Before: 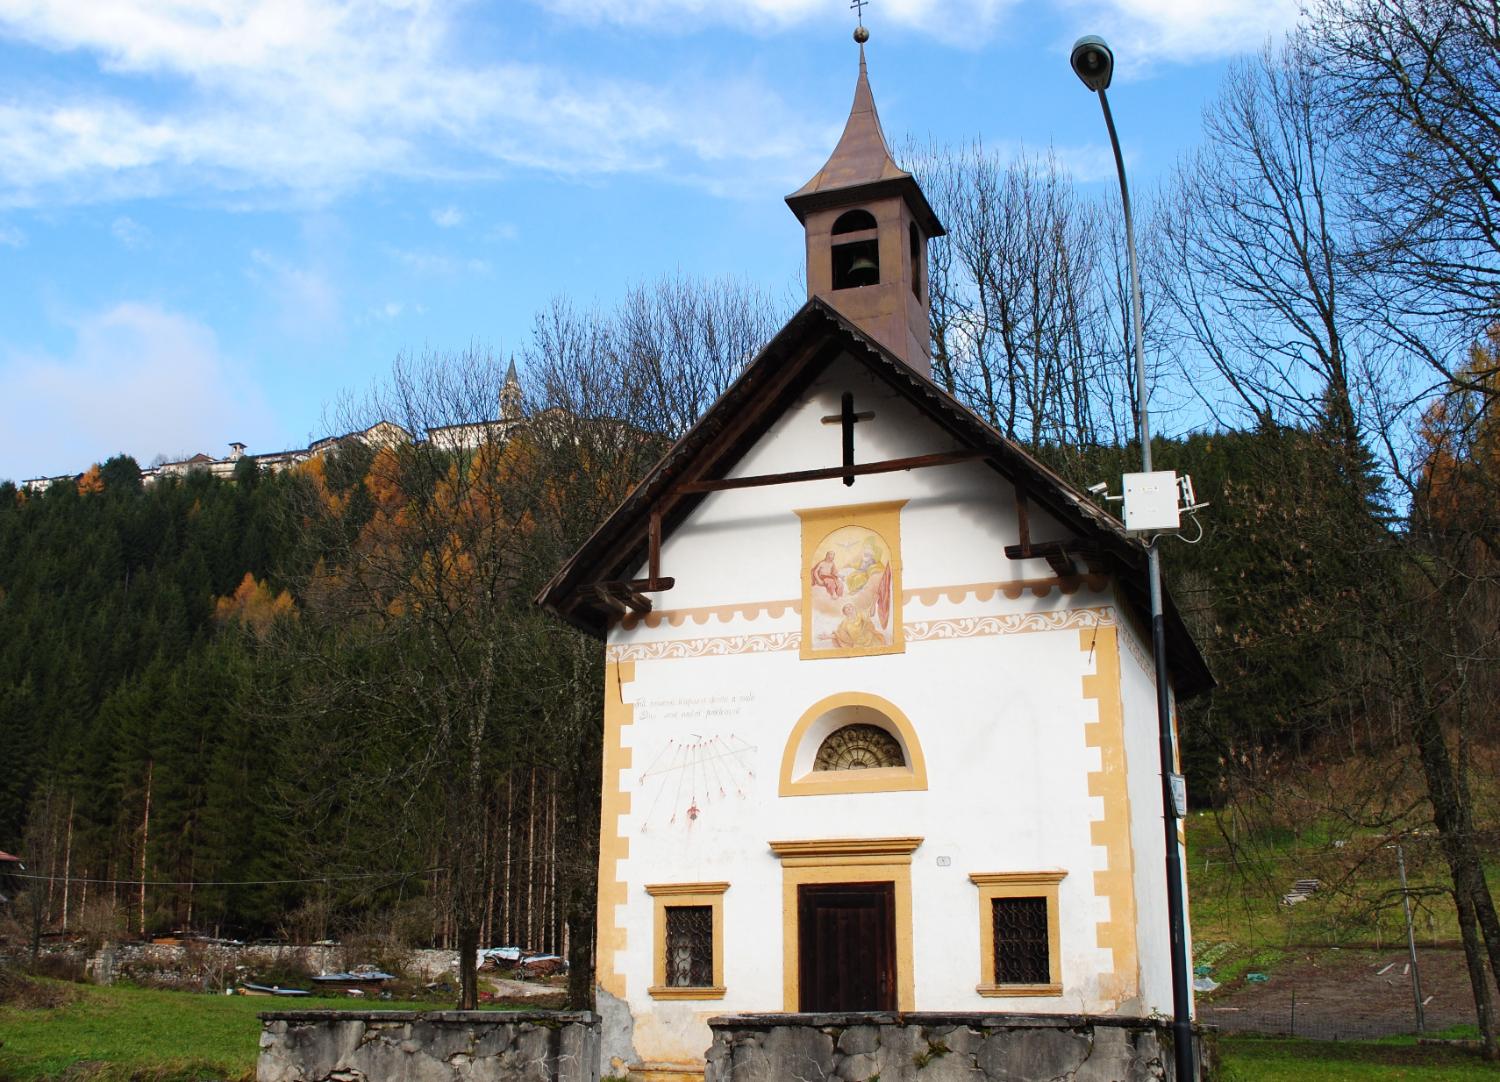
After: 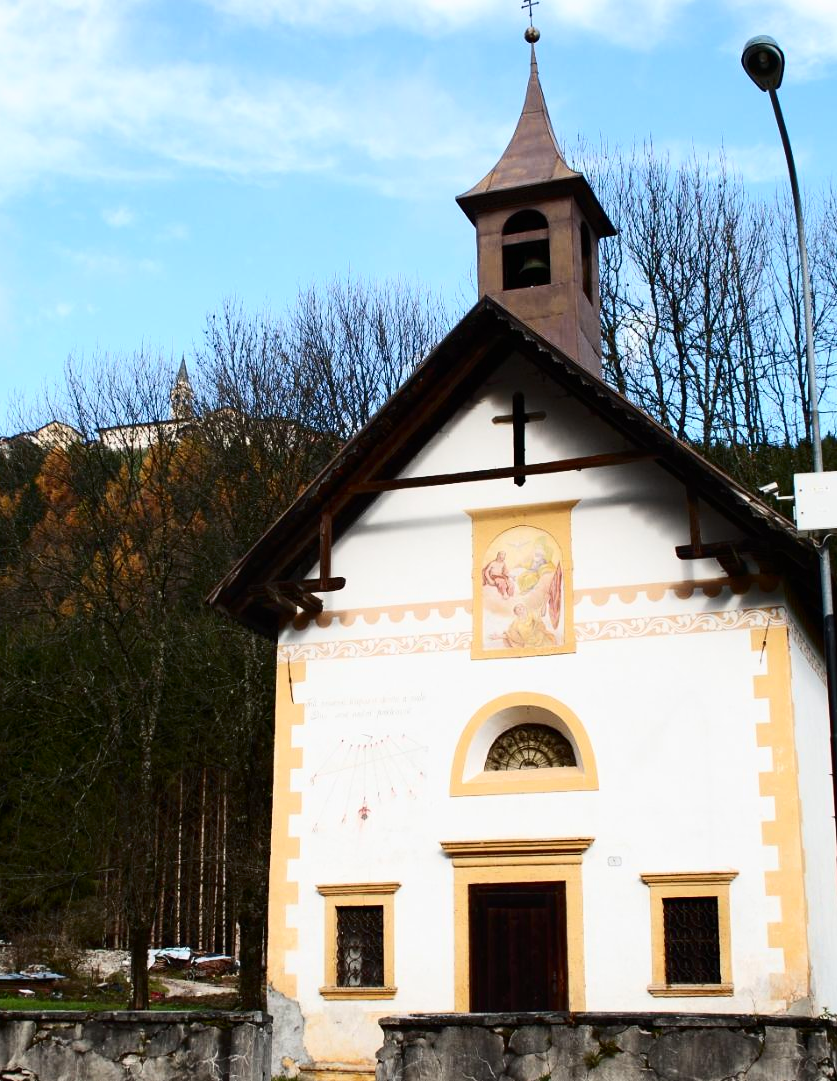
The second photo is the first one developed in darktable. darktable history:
crop: left 21.992%, right 22.161%, bottom 0.007%
contrast brightness saturation: contrast 0.274
